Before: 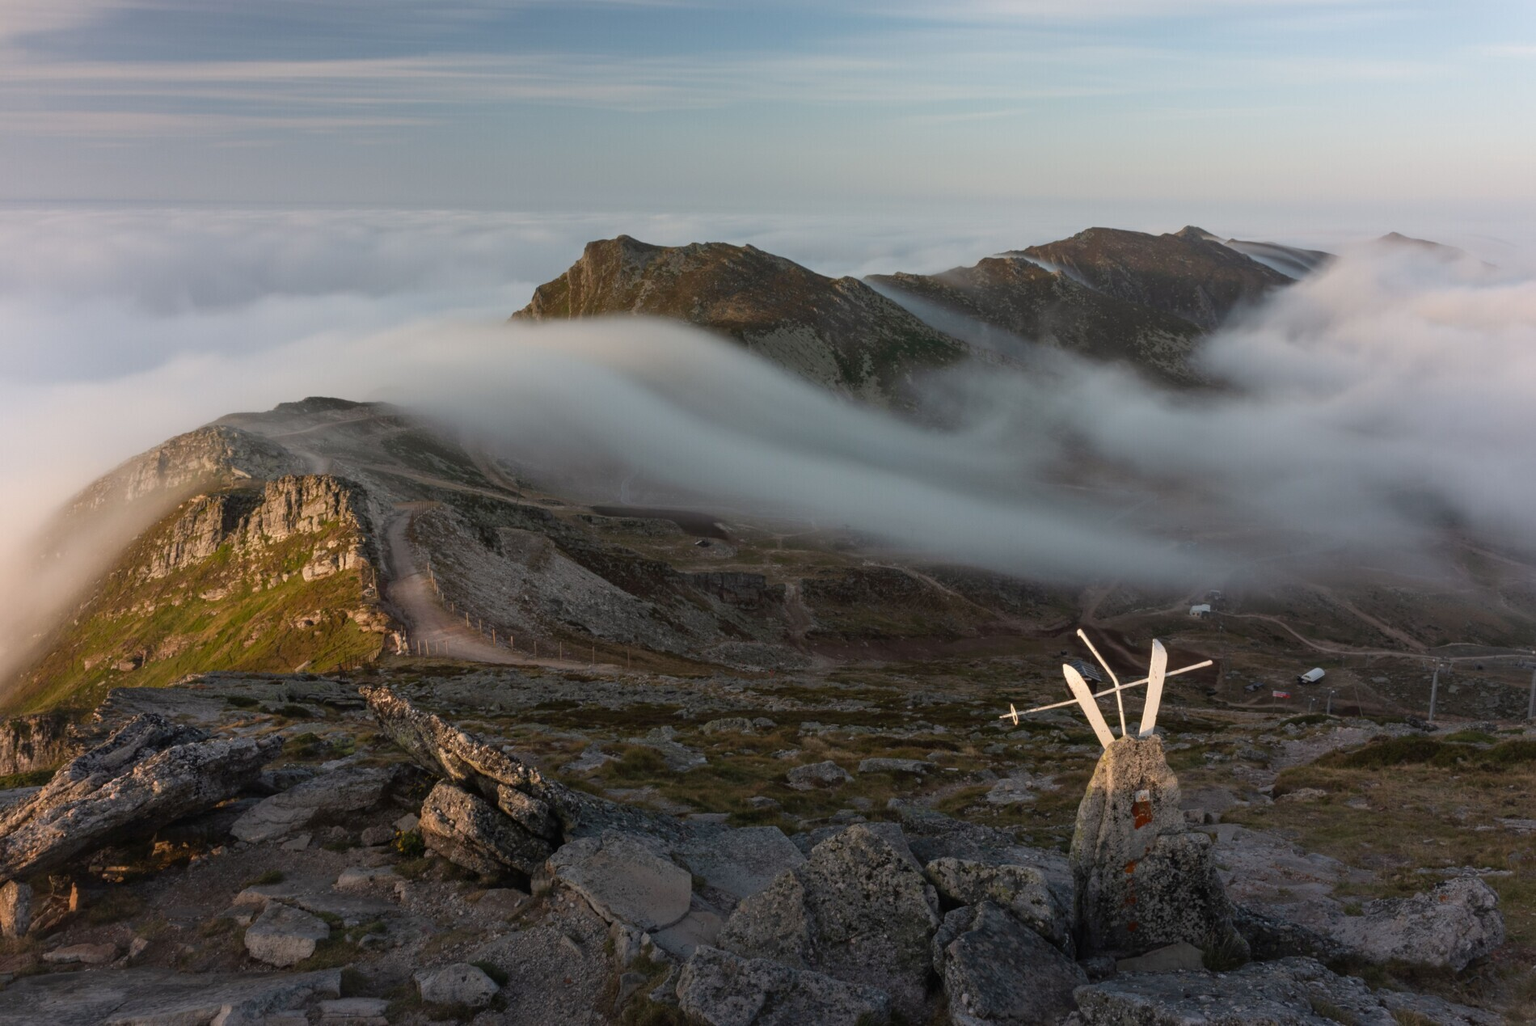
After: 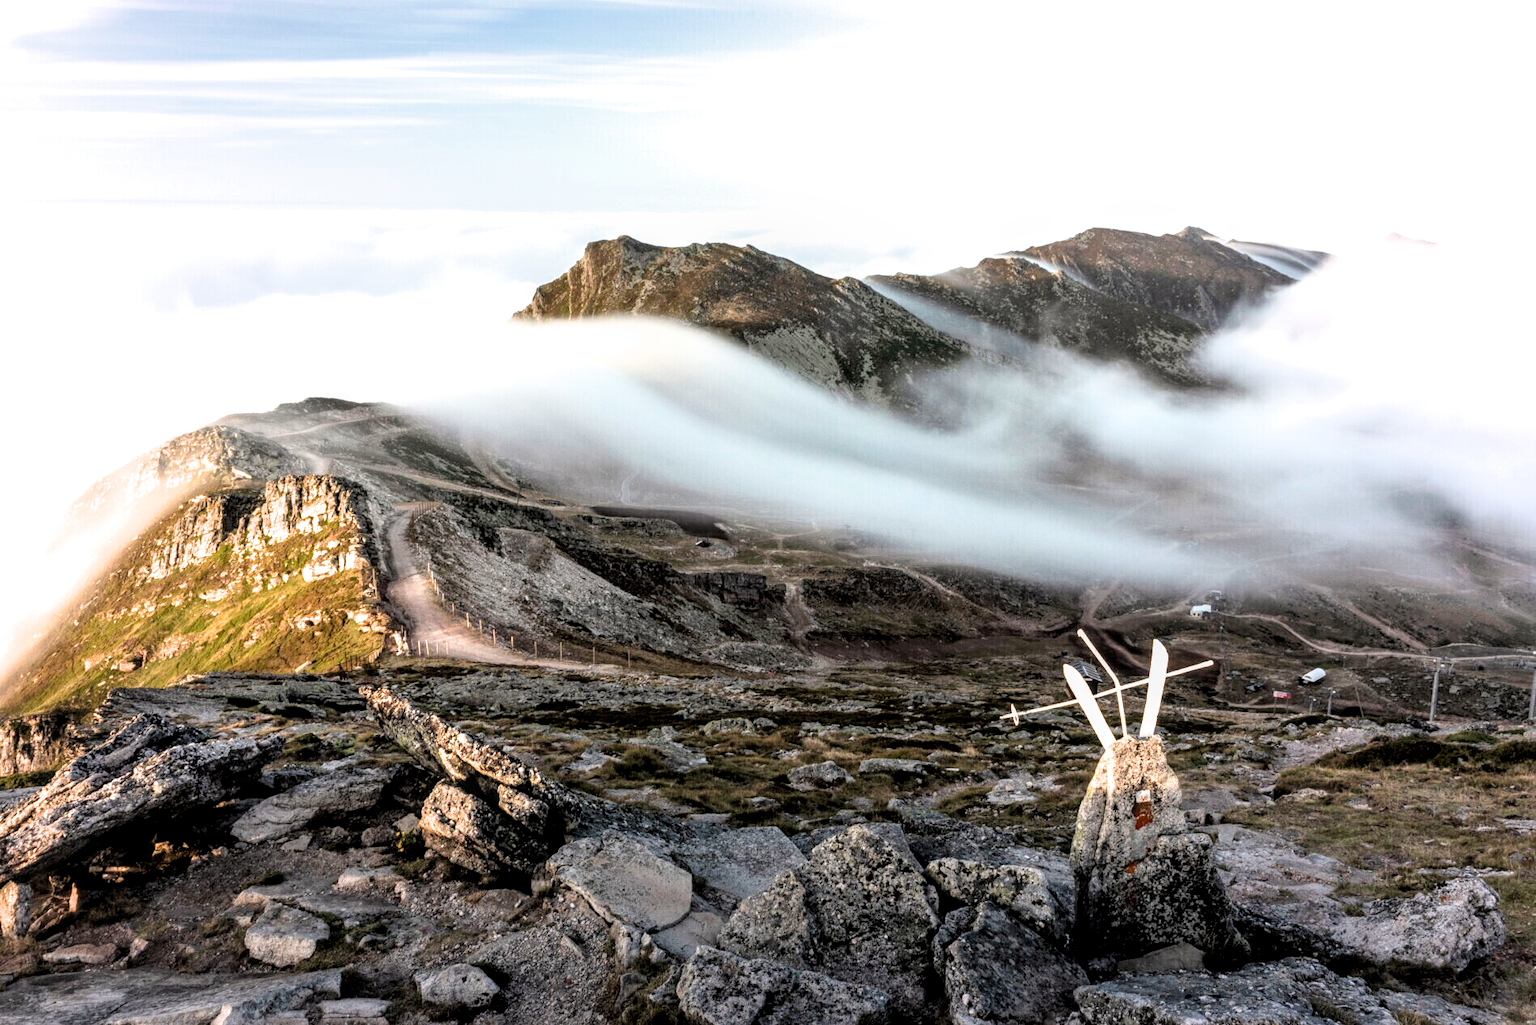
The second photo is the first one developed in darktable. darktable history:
color zones: curves: ch0 [(0, 0.5) (0.143, 0.5) (0.286, 0.5) (0.429, 0.495) (0.571, 0.437) (0.714, 0.44) (0.857, 0.496) (1, 0.5)]
exposure: black level correction 0, exposure 1.473 EV, compensate highlight preservation false
local contrast: detail 130%
filmic rgb: black relative exposure -3.65 EV, white relative exposure 2.44 EV, hardness 3.28
tone equalizer: edges refinement/feathering 500, mask exposure compensation -1.57 EV, preserve details no
contrast brightness saturation: contrast 0.102, brightness 0.022, saturation 0.022
